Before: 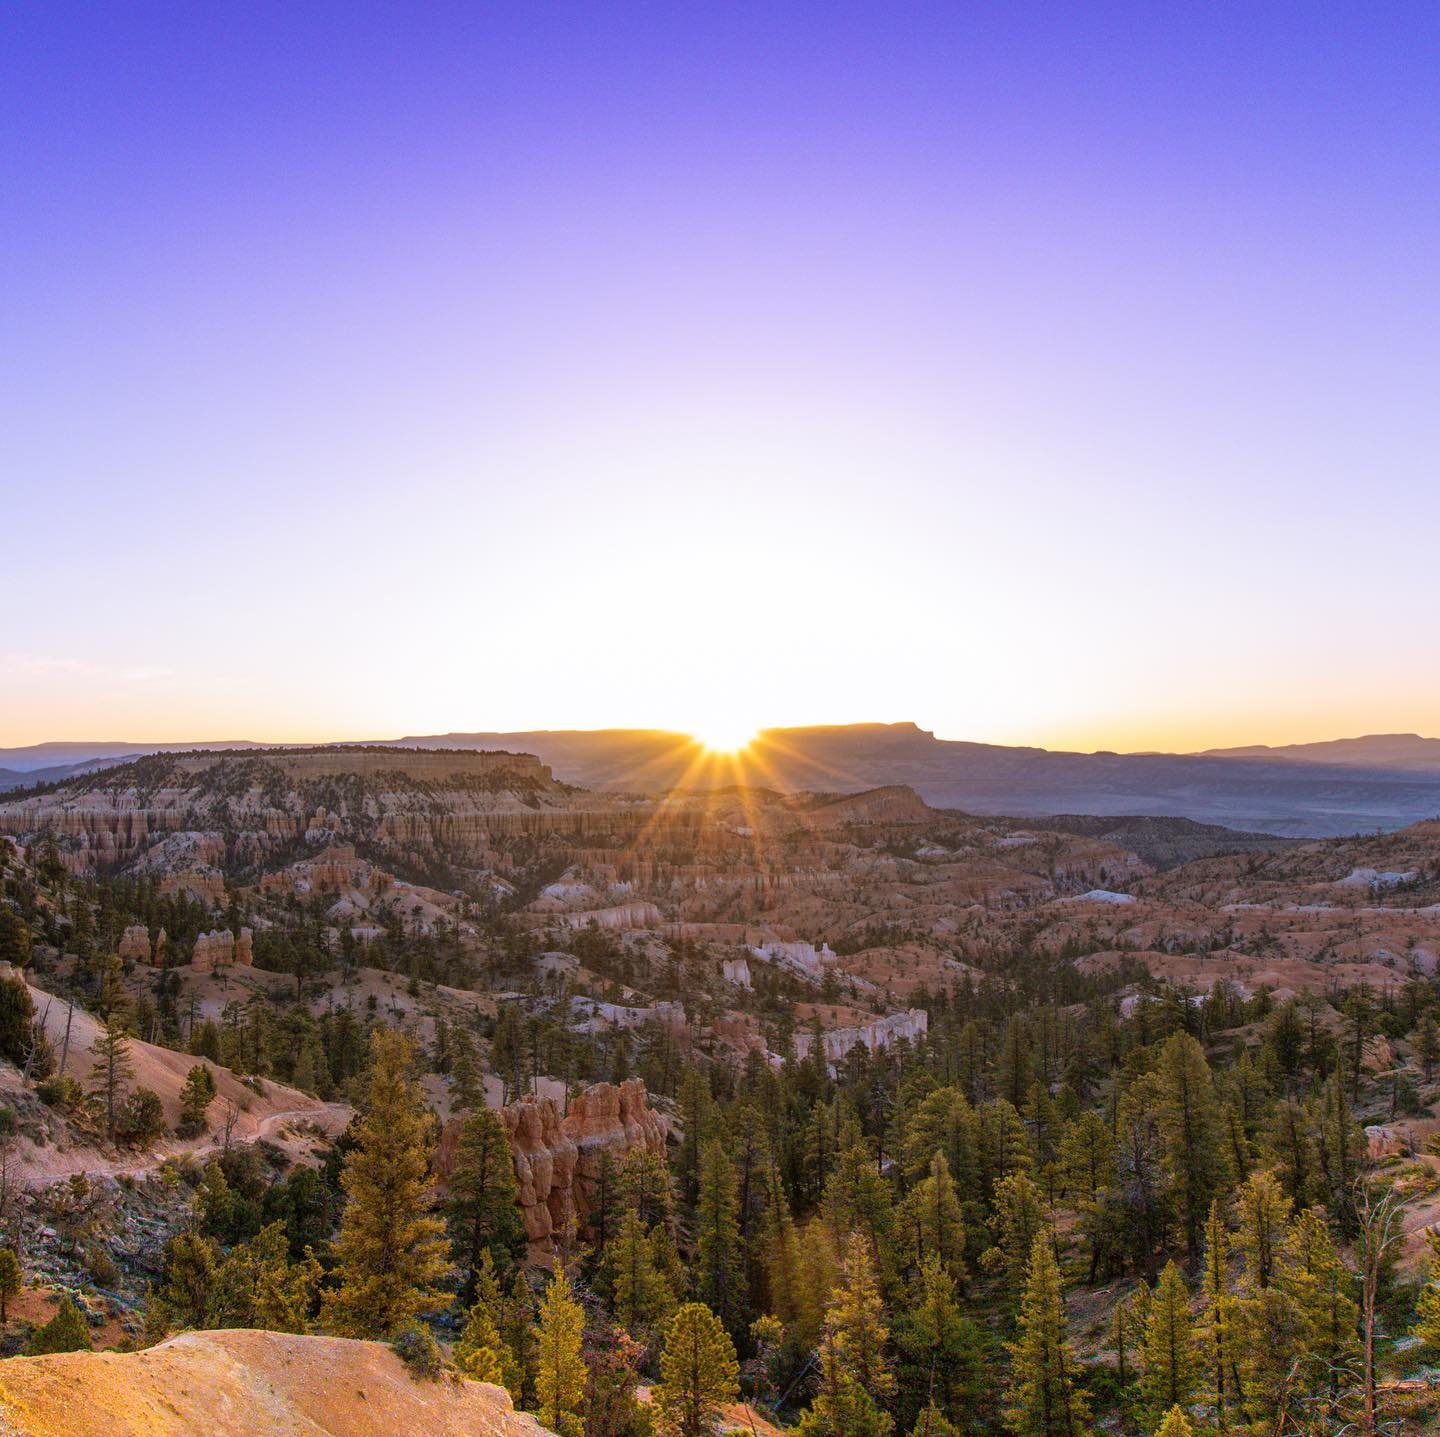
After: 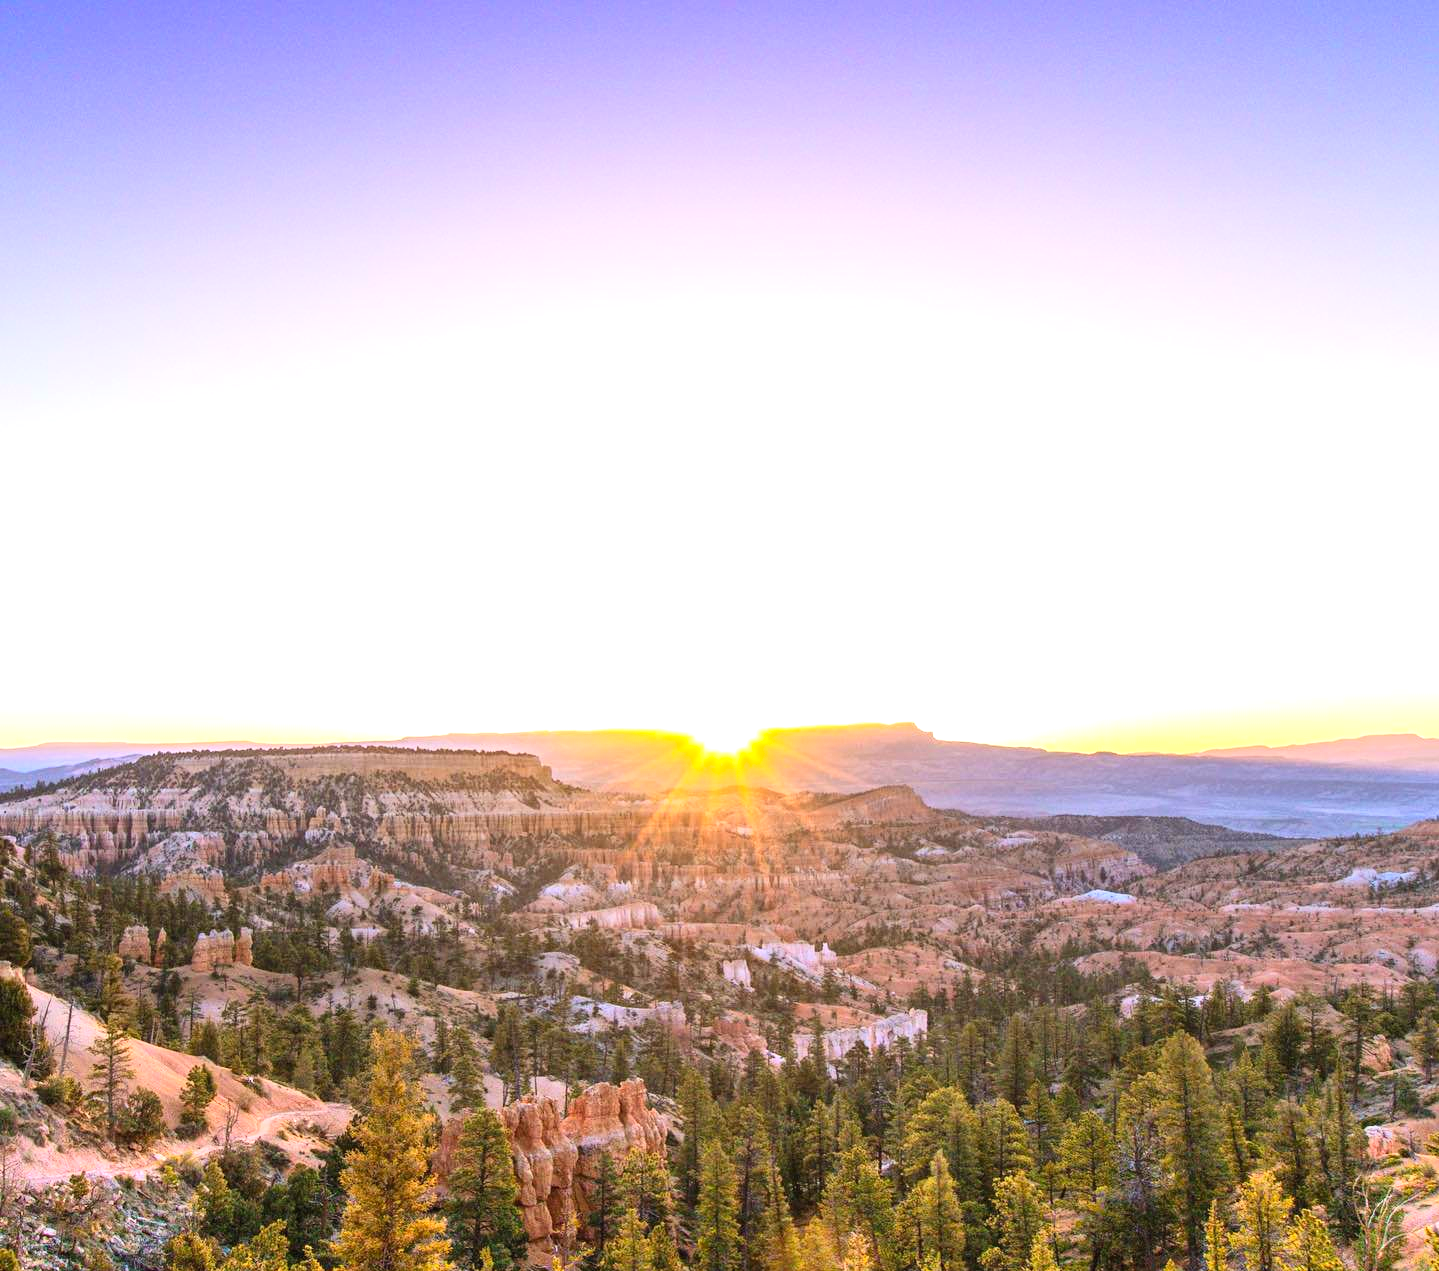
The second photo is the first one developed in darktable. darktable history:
crop and rotate: top 0%, bottom 11.49%
contrast brightness saturation: contrast 0.2, brightness 0.16, saturation 0.22
exposure: black level correction 0, exposure 1.015 EV, compensate exposure bias true, compensate highlight preservation false
